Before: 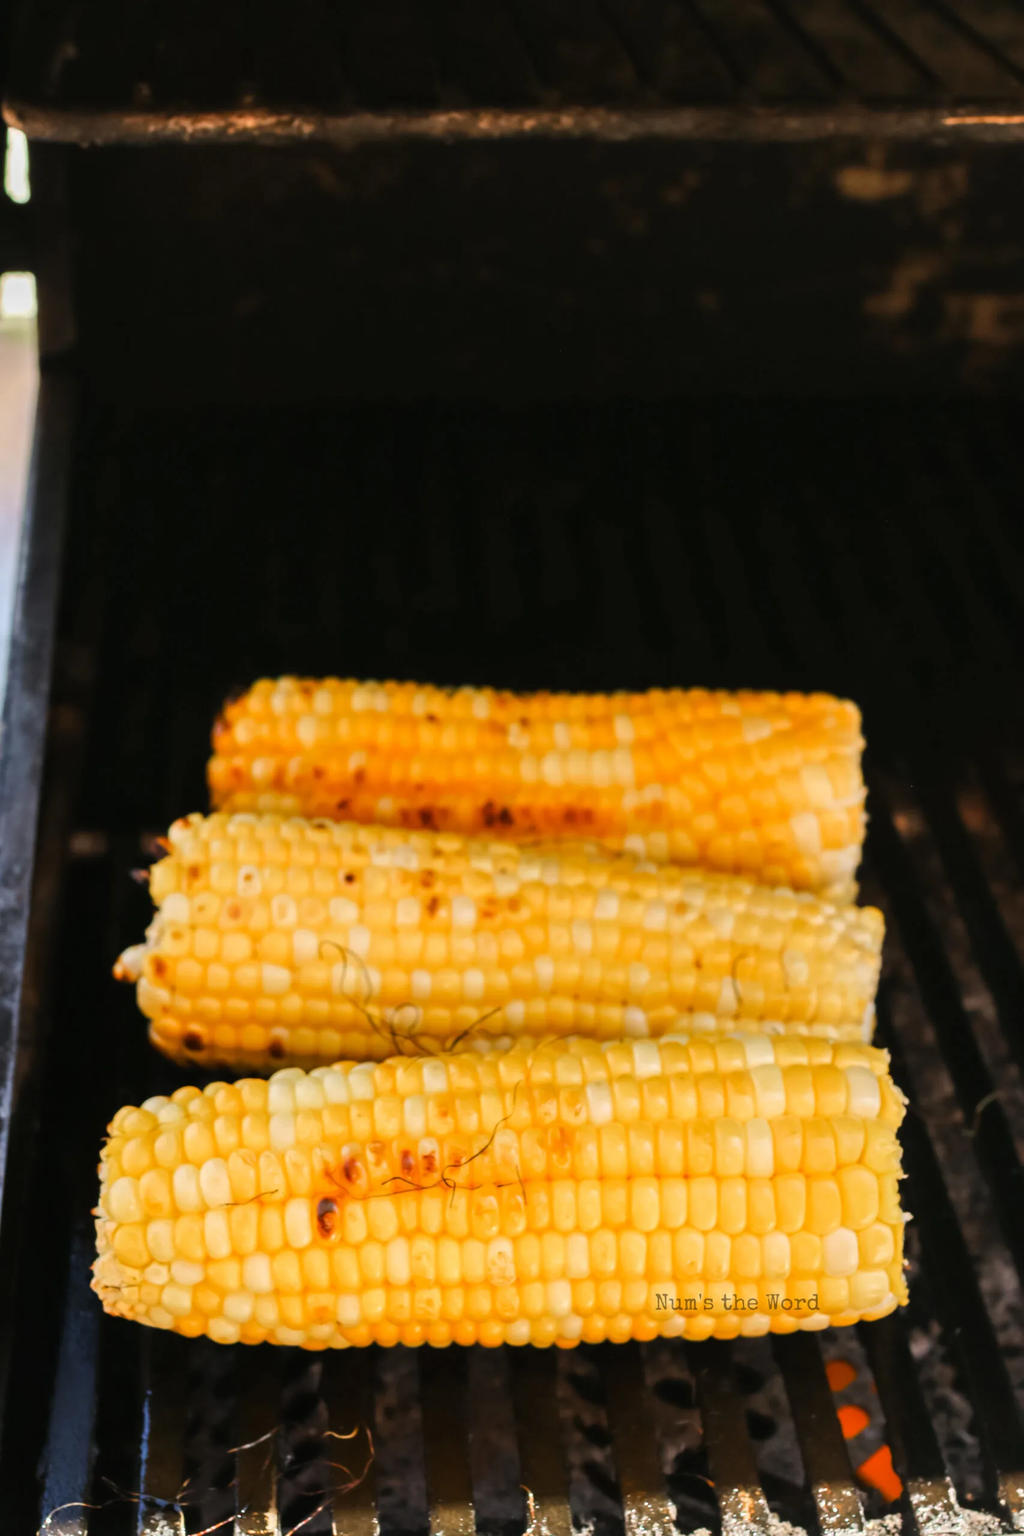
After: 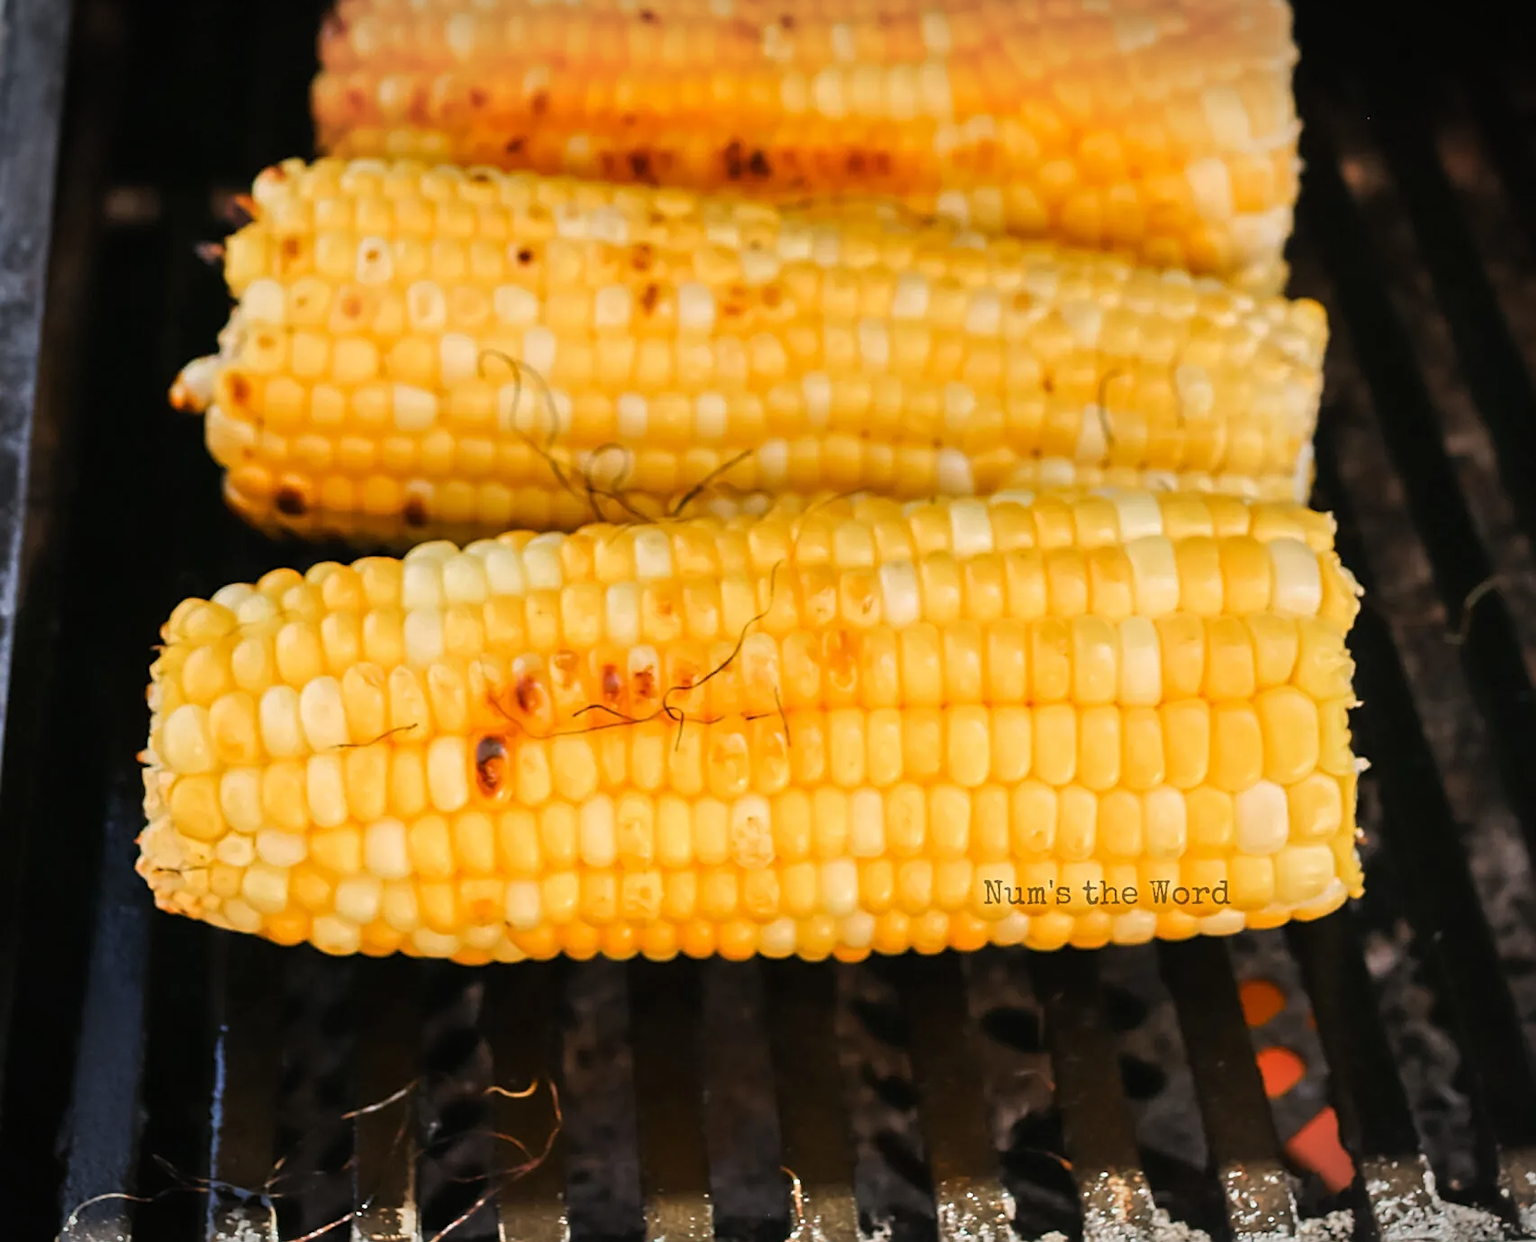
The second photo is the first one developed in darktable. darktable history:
crop and rotate: top 46.07%, right 0.005%
vignetting: fall-off start 100.88%, width/height ratio 1.307
sharpen: on, module defaults
